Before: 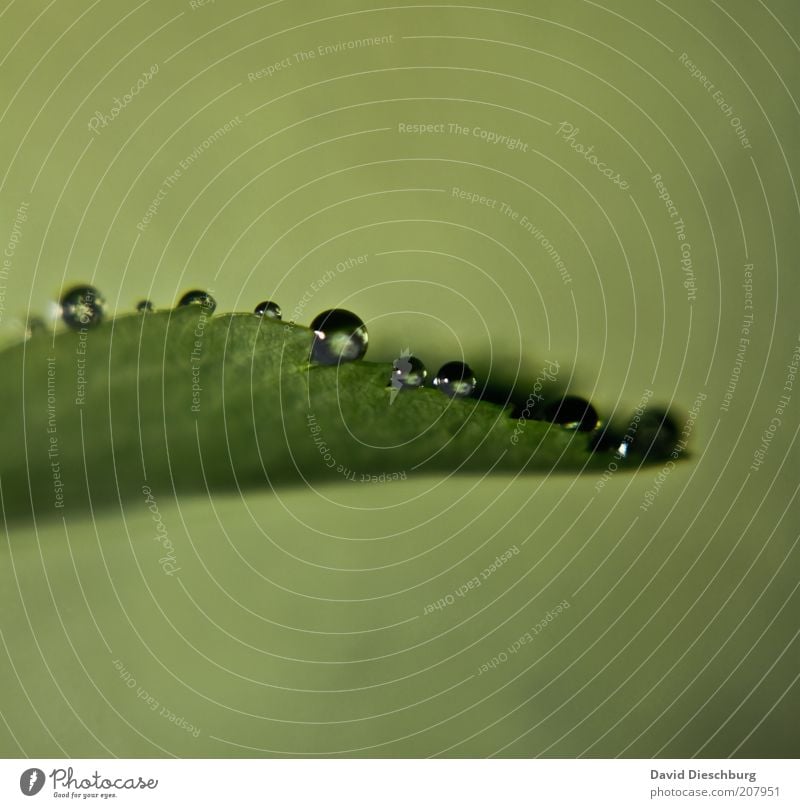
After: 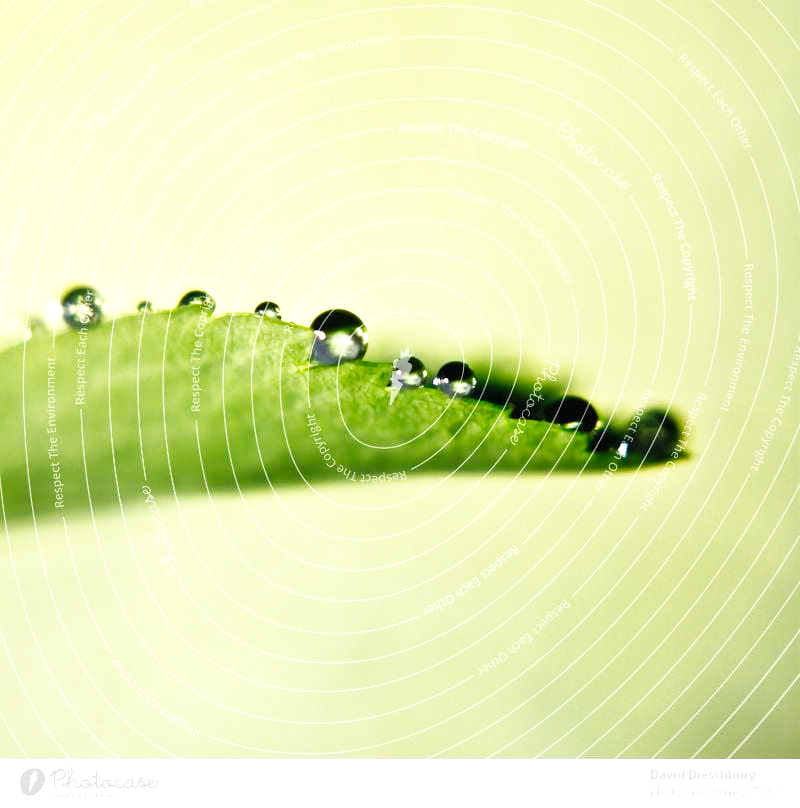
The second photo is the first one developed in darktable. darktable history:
exposure: black level correction 0, exposure 1.2 EV, compensate highlight preservation false
base curve: curves: ch0 [(0, 0.003) (0.001, 0.002) (0.006, 0.004) (0.02, 0.022) (0.048, 0.086) (0.094, 0.234) (0.162, 0.431) (0.258, 0.629) (0.385, 0.8) (0.548, 0.918) (0.751, 0.988) (1, 1)], preserve colors none
